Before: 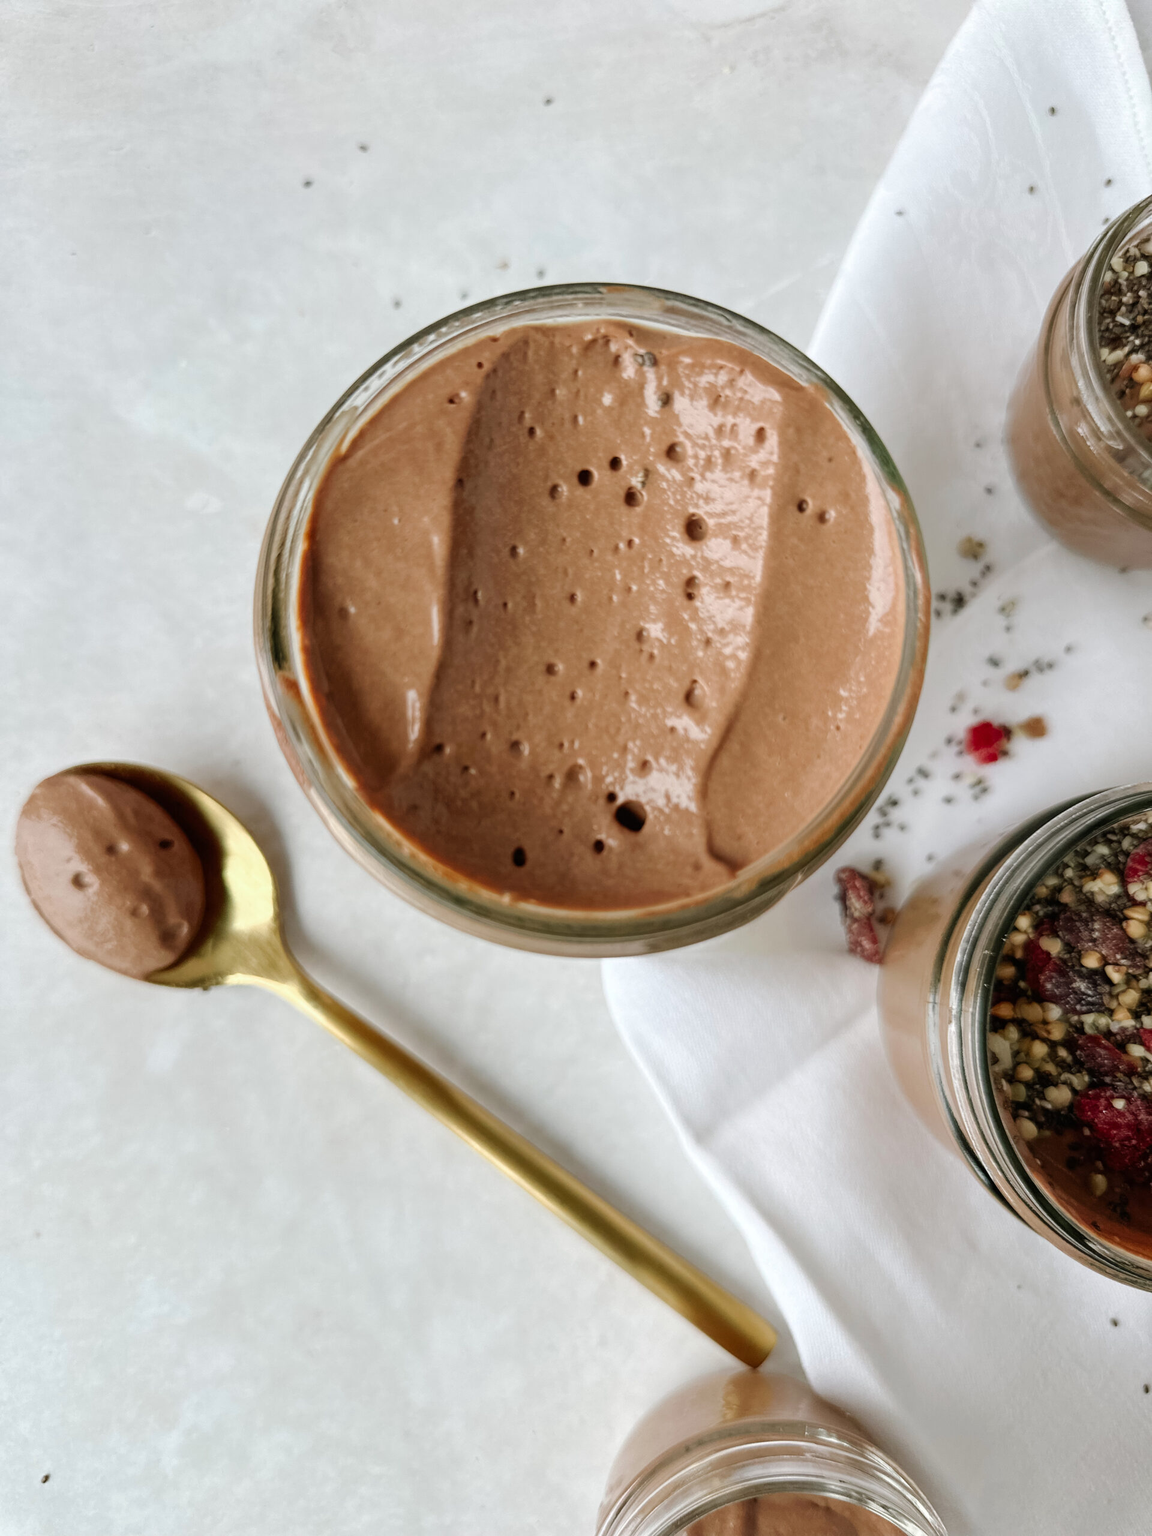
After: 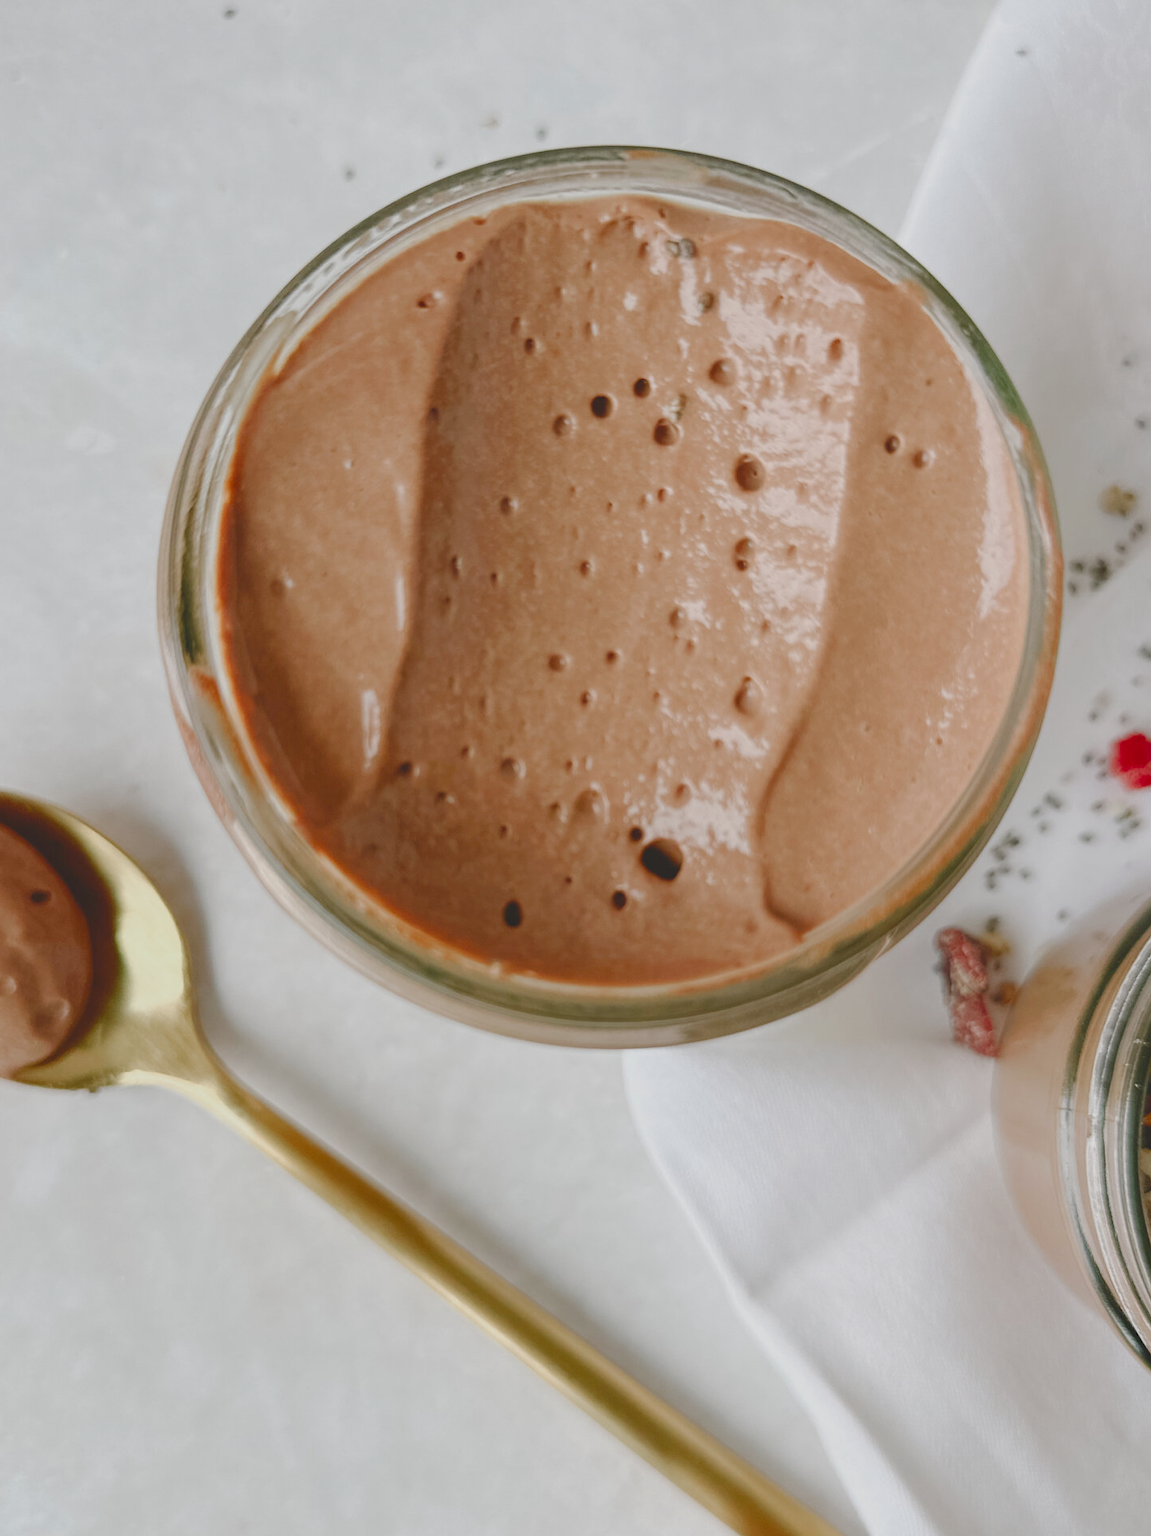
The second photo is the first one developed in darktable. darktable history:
crop and rotate: left 11.831%, top 11.346%, right 13.429%, bottom 13.899%
color balance rgb: shadows lift › chroma 1%, shadows lift › hue 113°, highlights gain › chroma 0.2%, highlights gain › hue 333°, perceptual saturation grading › global saturation 20%, perceptual saturation grading › highlights -50%, perceptual saturation grading › shadows 25%, contrast -20%
color balance: lift [1.007, 1, 1, 1], gamma [1.097, 1, 1, 1]
